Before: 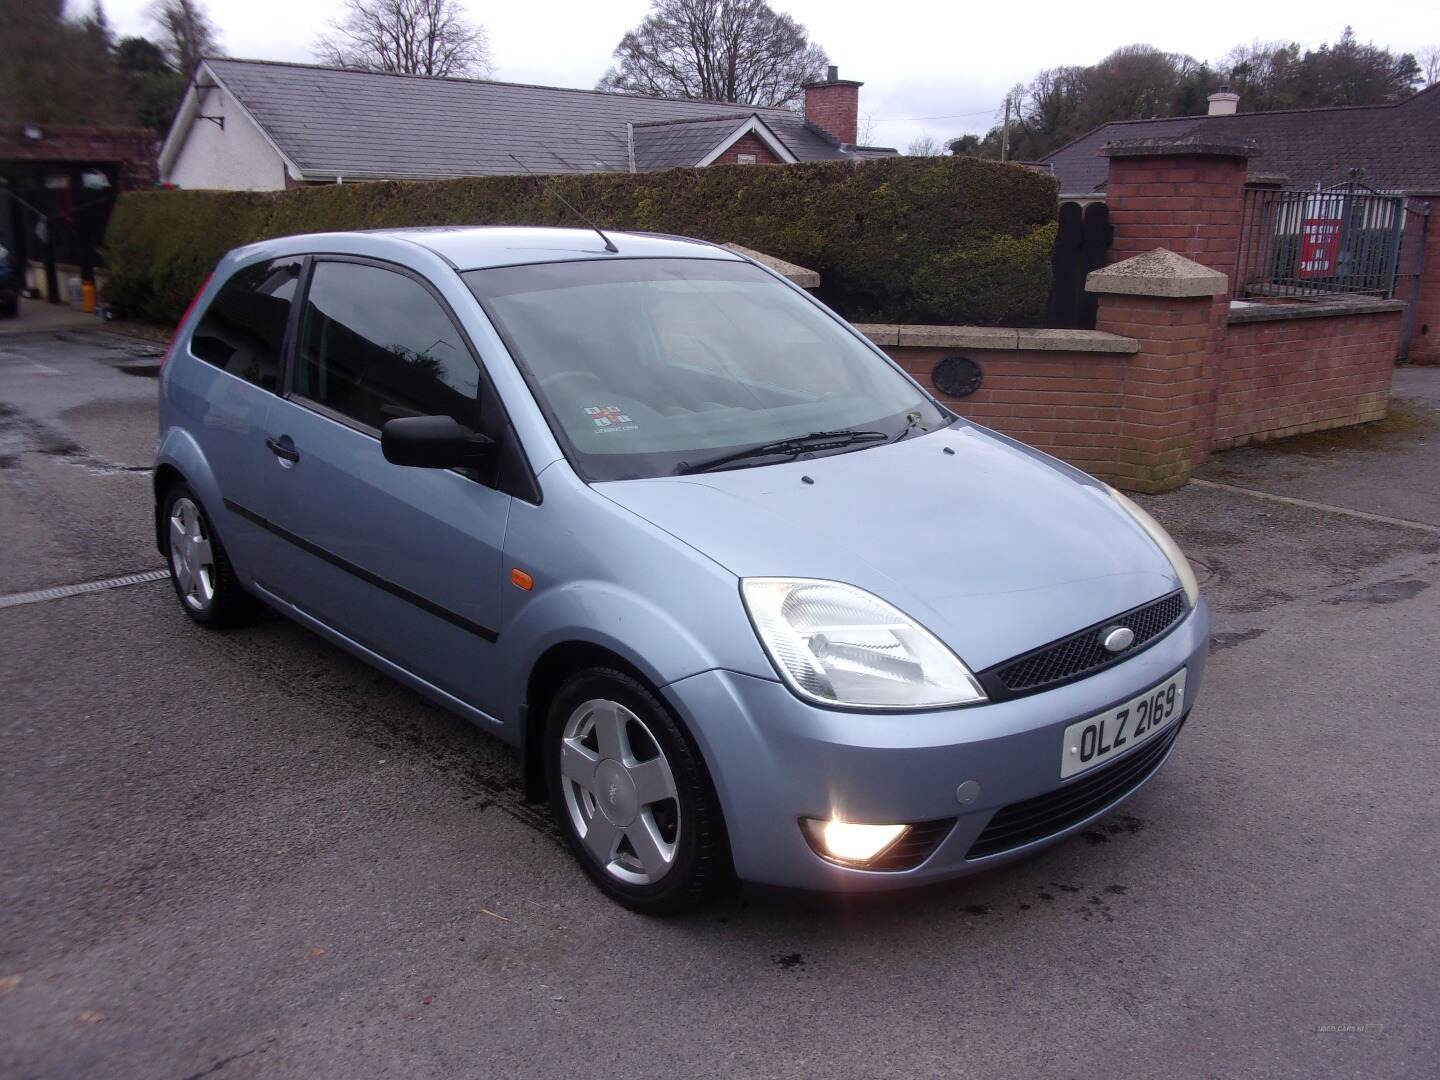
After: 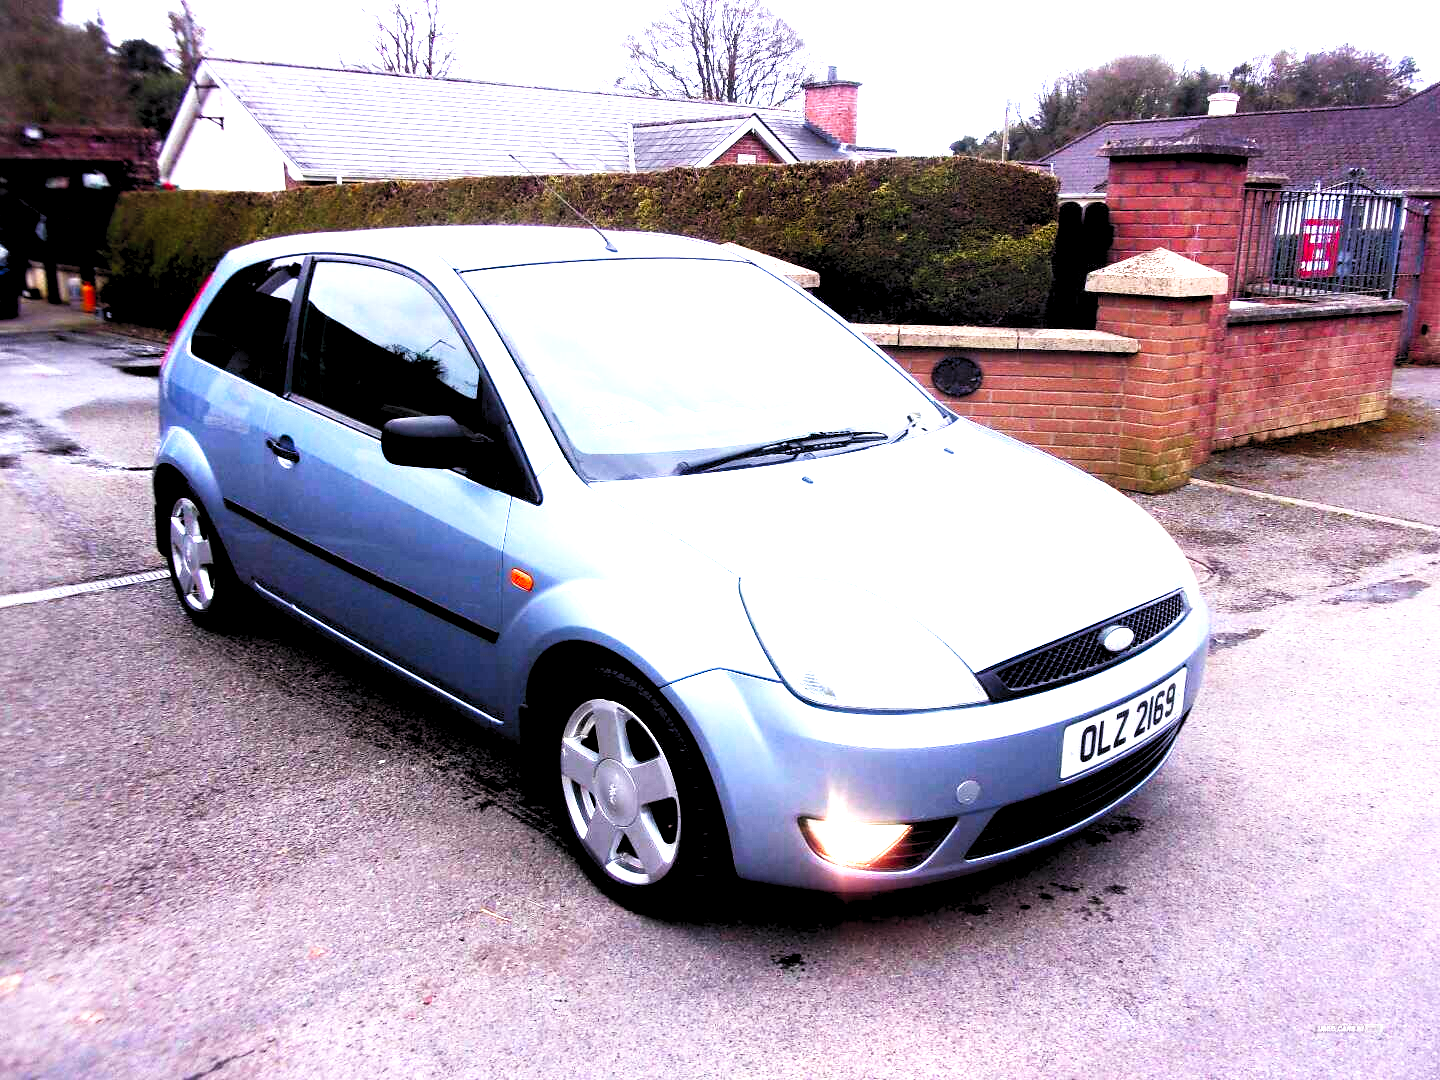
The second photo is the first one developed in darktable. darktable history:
tone equalizer: -8 EV -0.75 EV, -7 EV -0.7 EV, -6 EV -0.6 EV, -5 EV -0.4 EV, -3 EV 0.4 EV, -2 EV 0.6 EV, -1 EV 0.7 EV, +0 EV 0.75 EV, edges refinement/feathering 500, mask exposure compensation -1.57 EV, preserve details no
levels: levels [0.036, 0.364, 0.827]
base curve: curves: ch0 [(0, 0) (0.007, 0.004) (0.027, 0.03) (0.046, 0.07) (0.207, 0.54) (0.442, 0.872) (0.673, 0.972) (1, 1)], preserve colors none
